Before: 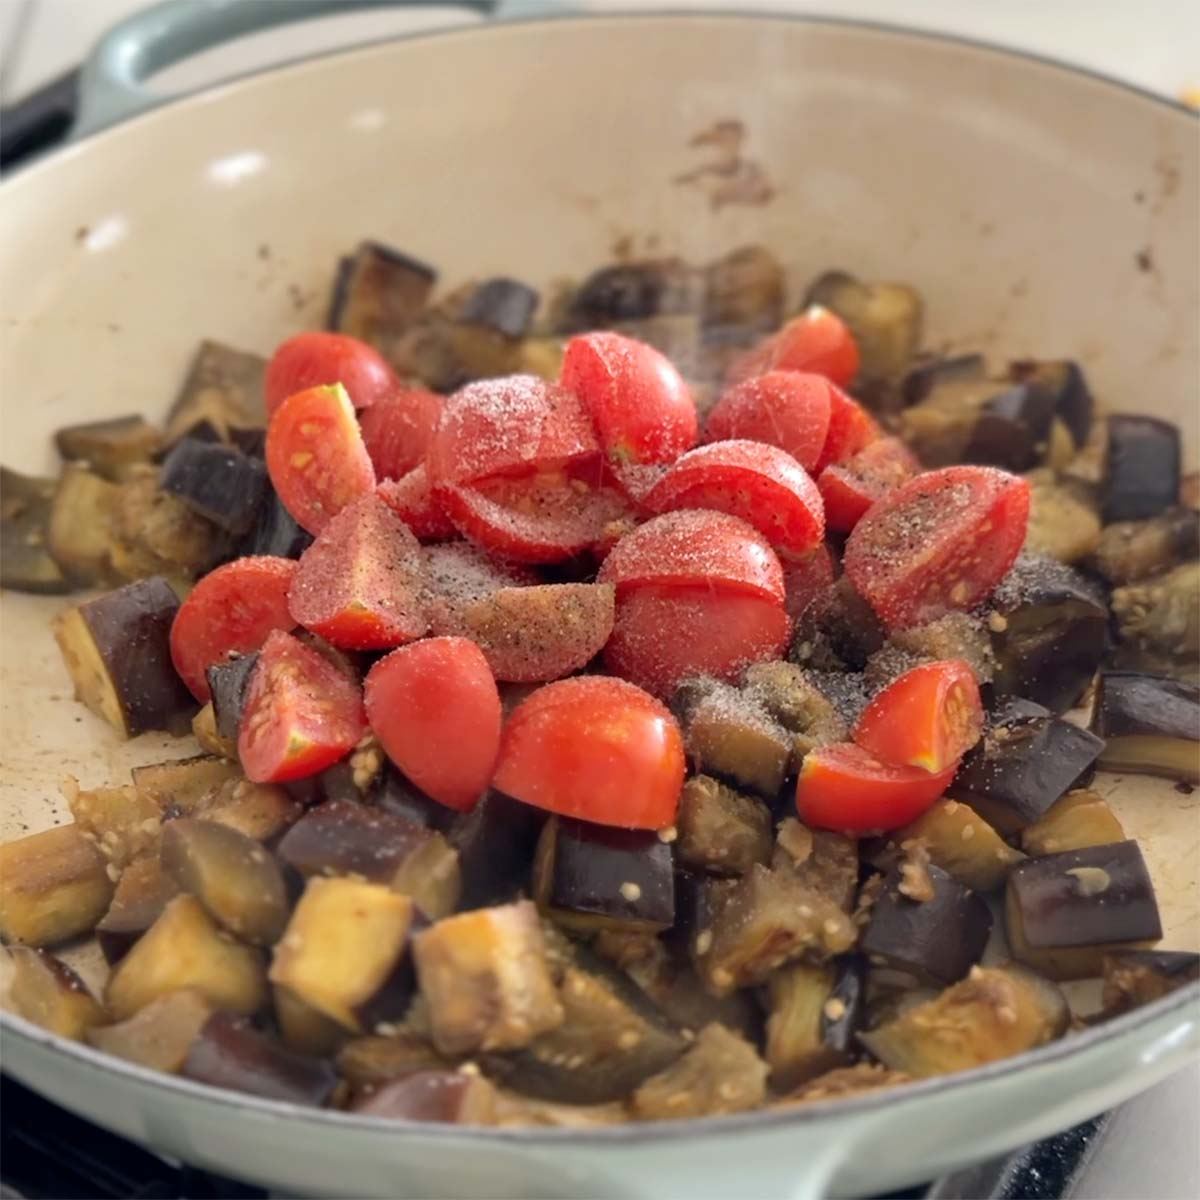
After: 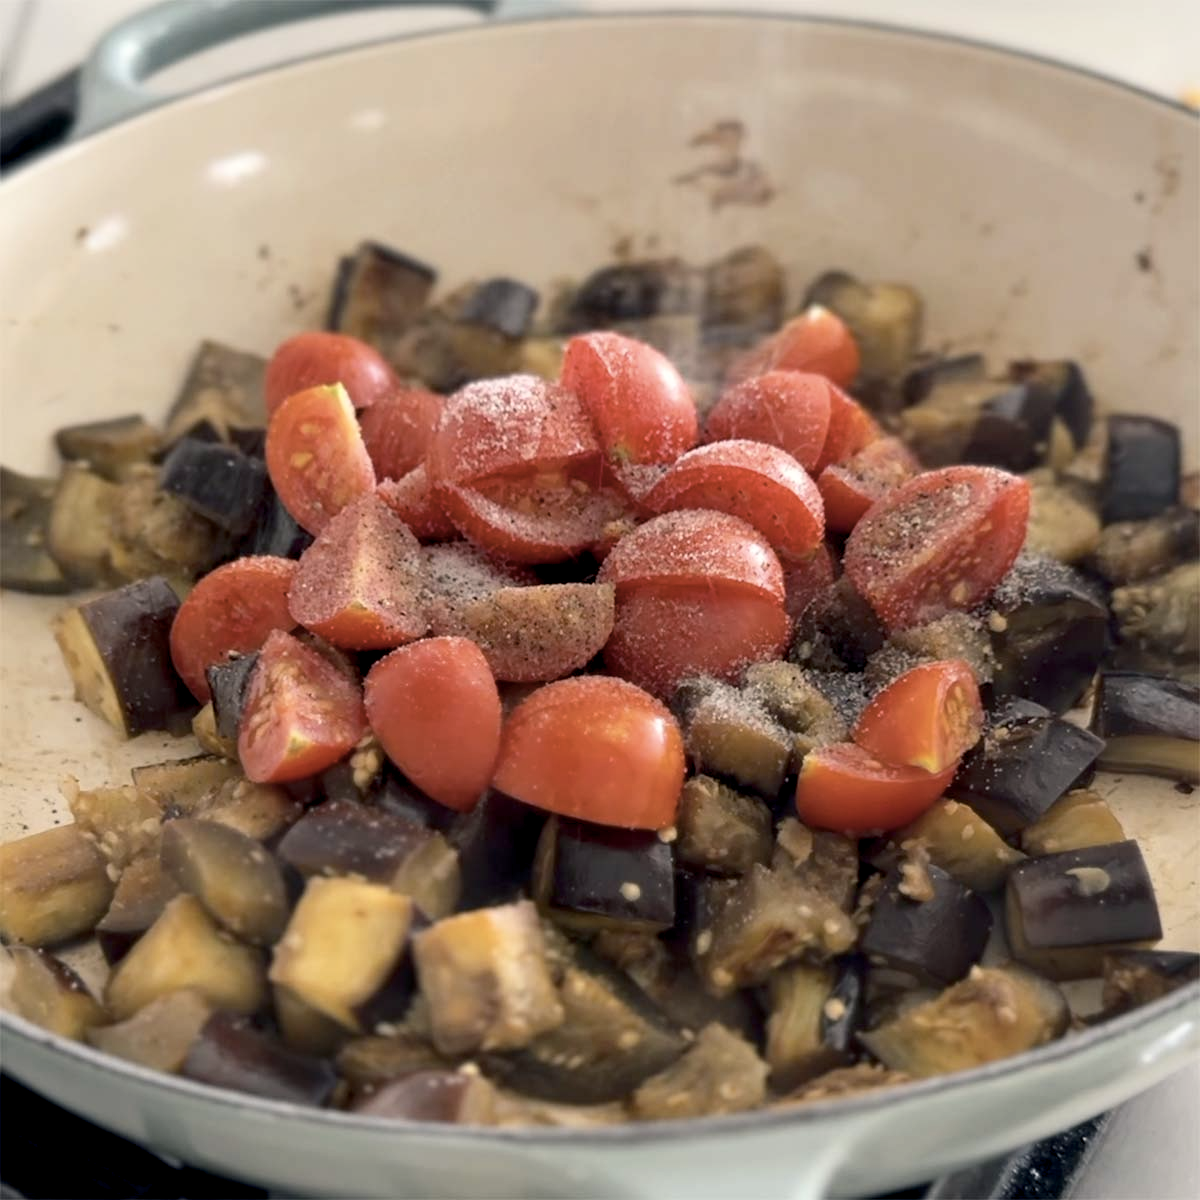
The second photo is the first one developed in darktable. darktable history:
contrast brightness saturation: contrast 0.1, saturation -0.36
shadows and highlights: shadows -30, highlights 30
color balance rgb: shadows lift › chroma 2%, shadows lift › hue 217.2°, power › hue 60°, highlights gain › chroma 1%, highlights gain › hue 69.6°, global offset › luminance -0.5%, perceptual saturation grading › global saturation 15%, global vibrance 15%
